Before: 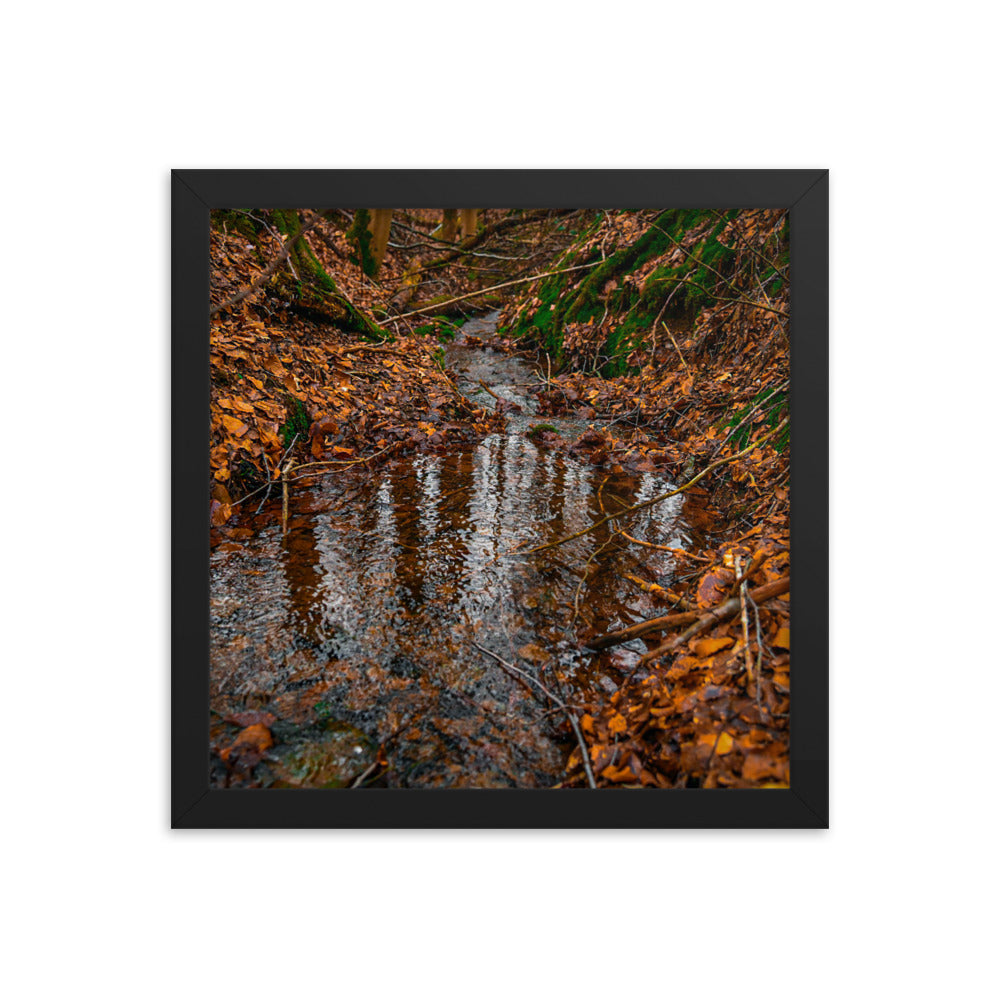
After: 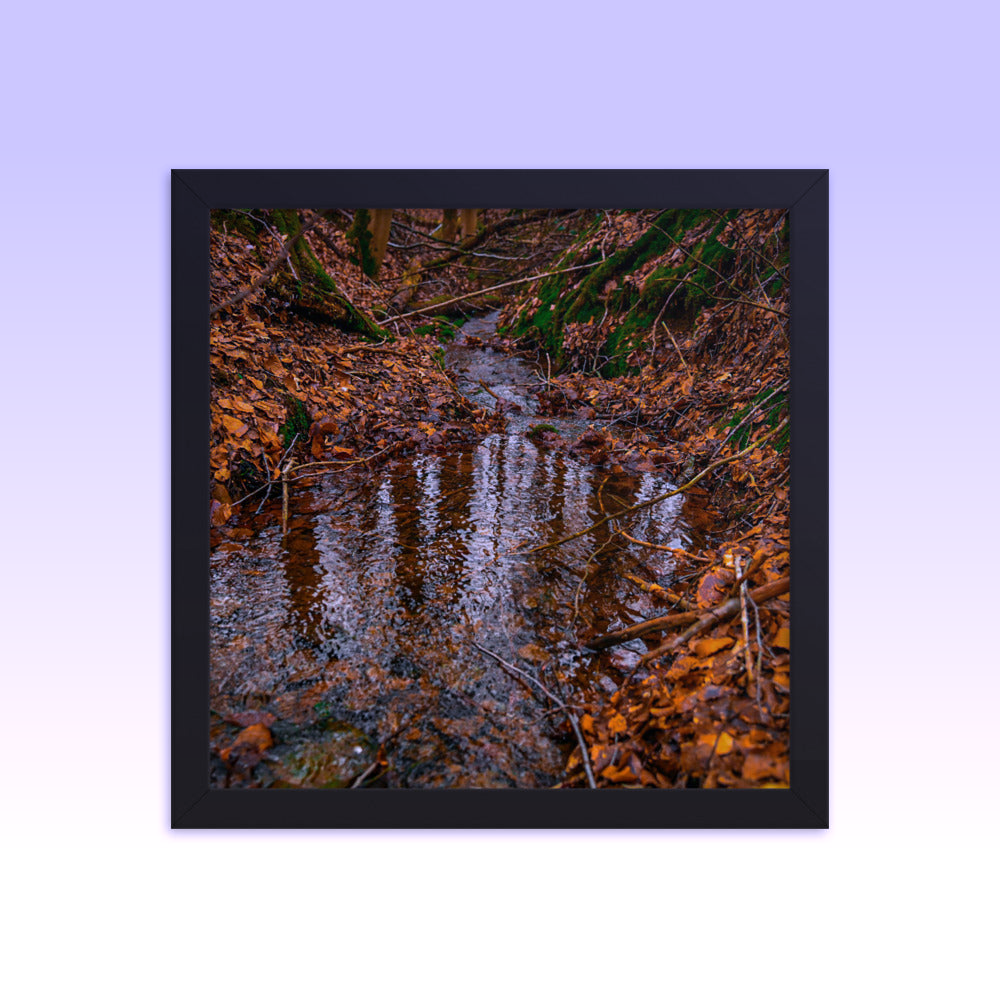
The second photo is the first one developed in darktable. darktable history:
white balance: red 1.042, blue 1.17
graduated density: hue 238.83°, saturation 50%
